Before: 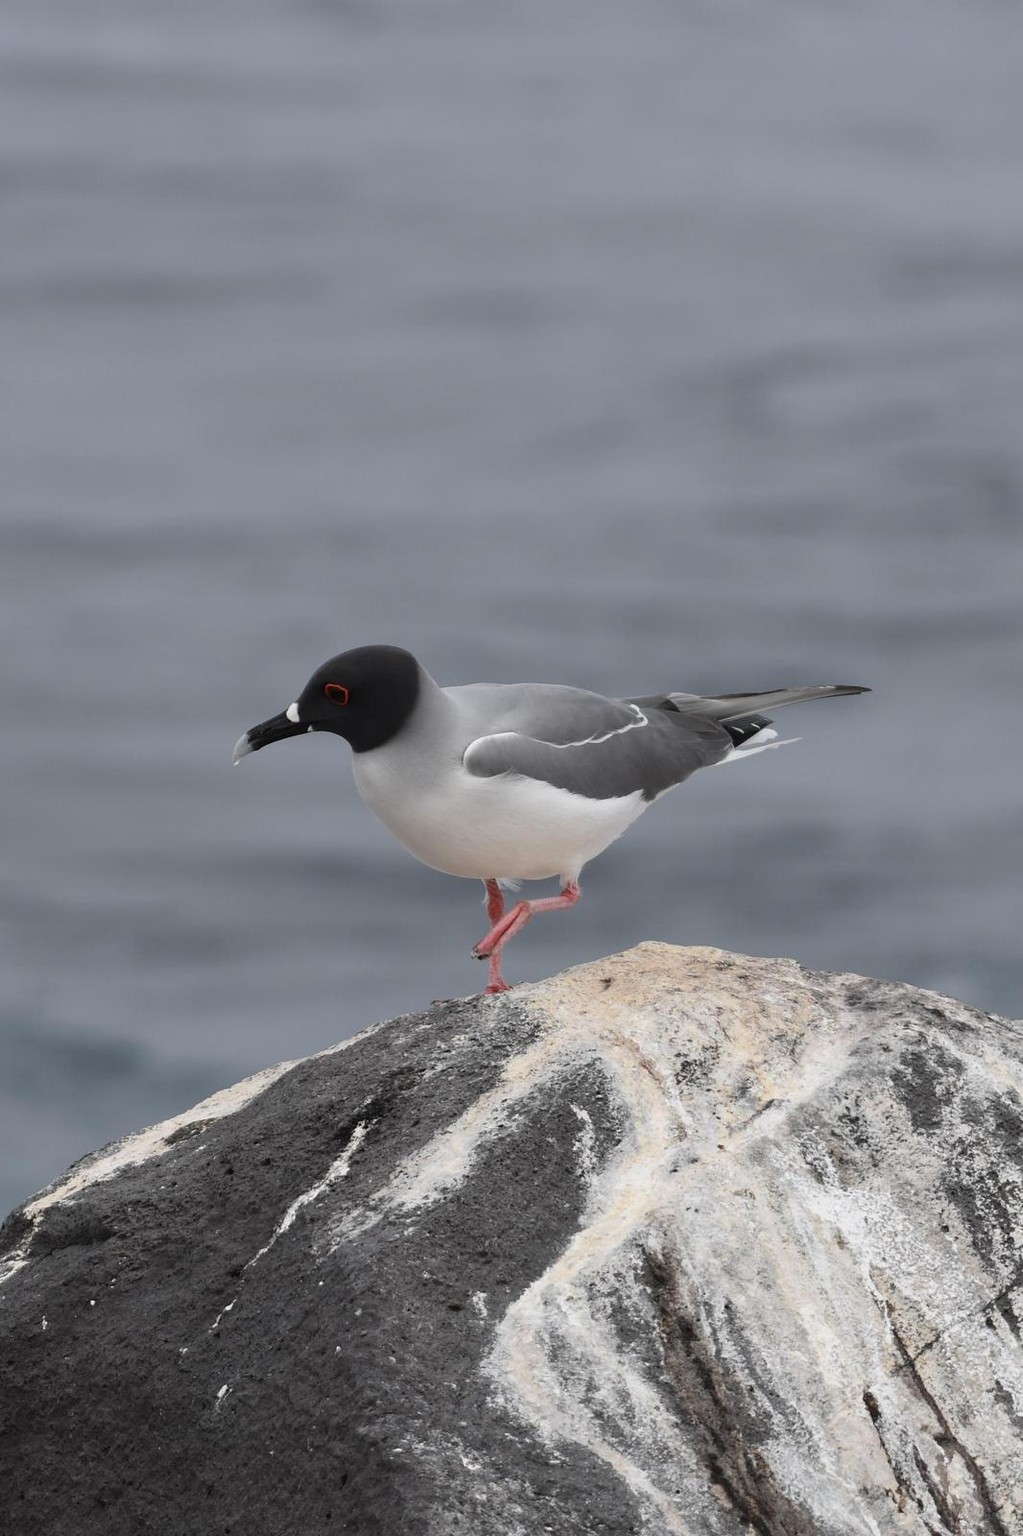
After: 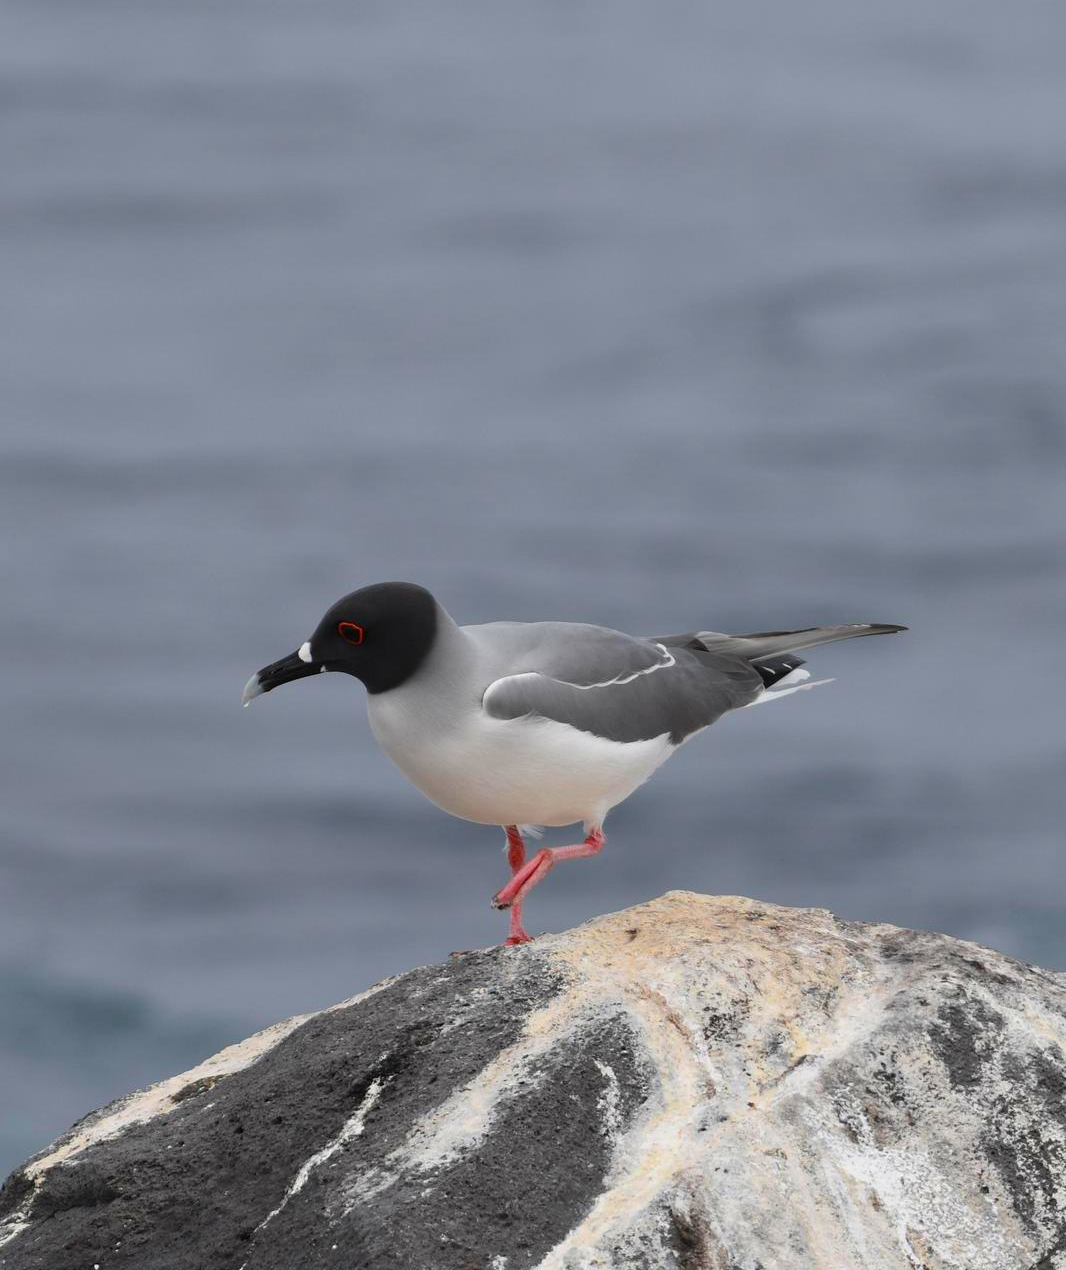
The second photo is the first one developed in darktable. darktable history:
crop and rotate: top 5.667%, bottom 14.937%
color balance rgb: linear chroma grading › global chroma 15%, perceptual saturation grading › global saturation 30%
